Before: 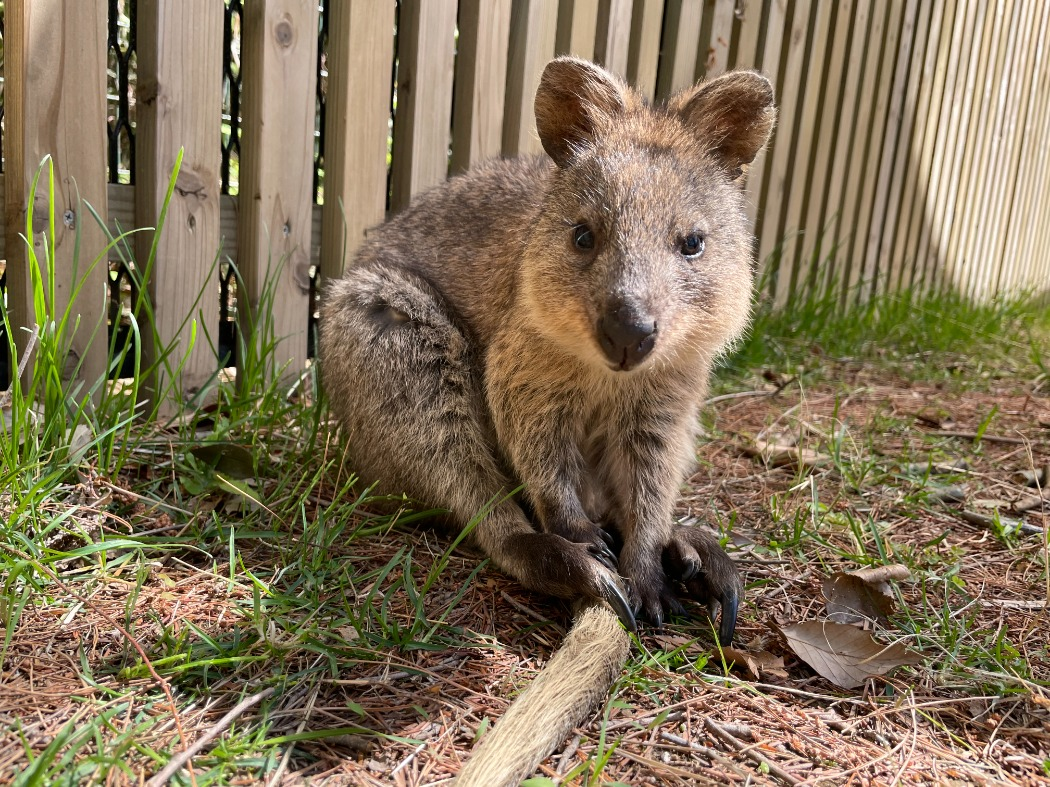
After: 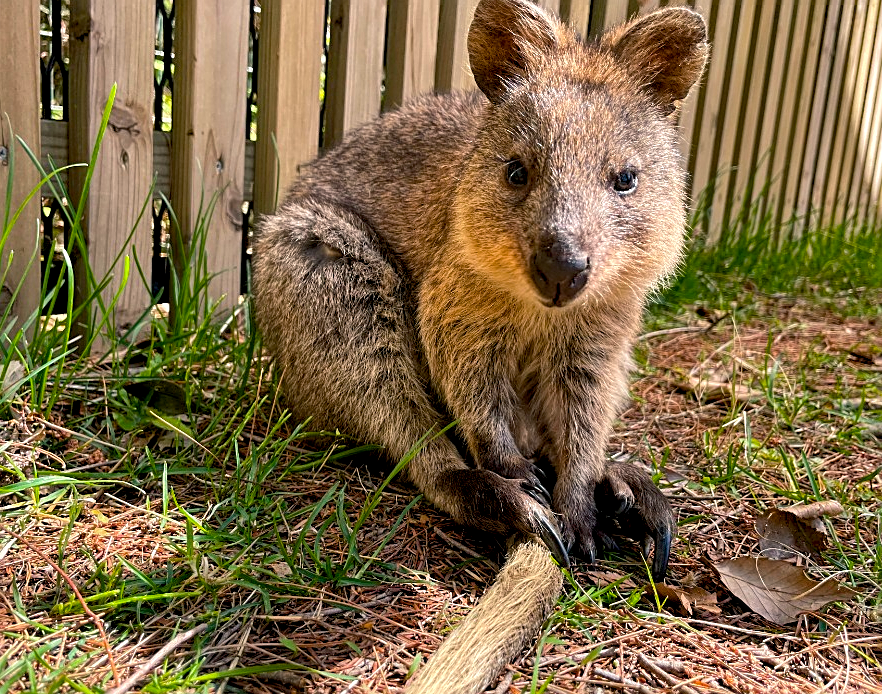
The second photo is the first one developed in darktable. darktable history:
local contrast: highlights 99%, shadows 86%, detail 160%, midtone range 0.2
shadows and highlights: shadows 32, highlights -32, soften with gaussian
sharpen: on, module defaults
crop: left 6.446%, top 8.188%, right 9.538%, bottom 3.548%
color balance rgb: shadows lift › chroma 2%, shadows lift › hue 217.2°, power › hue 60°, highlights gain › chroma 1%, highlights gain › hue 69.6°, global offset › luminance -0.5%, perceptual saturation grading › global saturation 15%, global vibrance 15%
